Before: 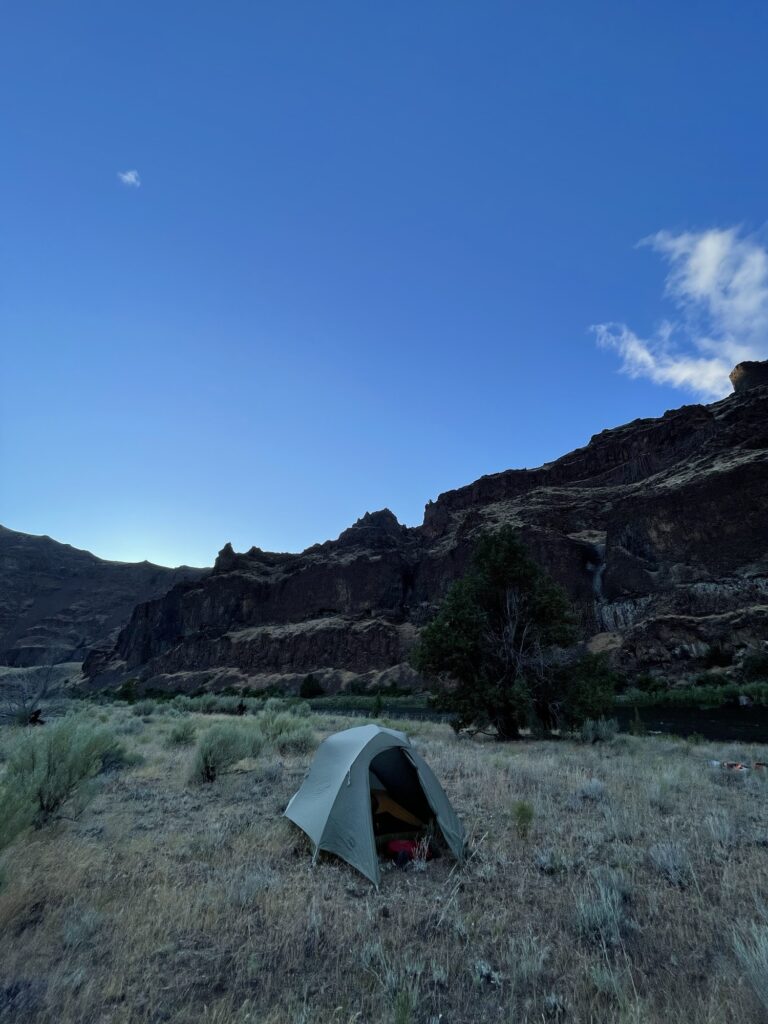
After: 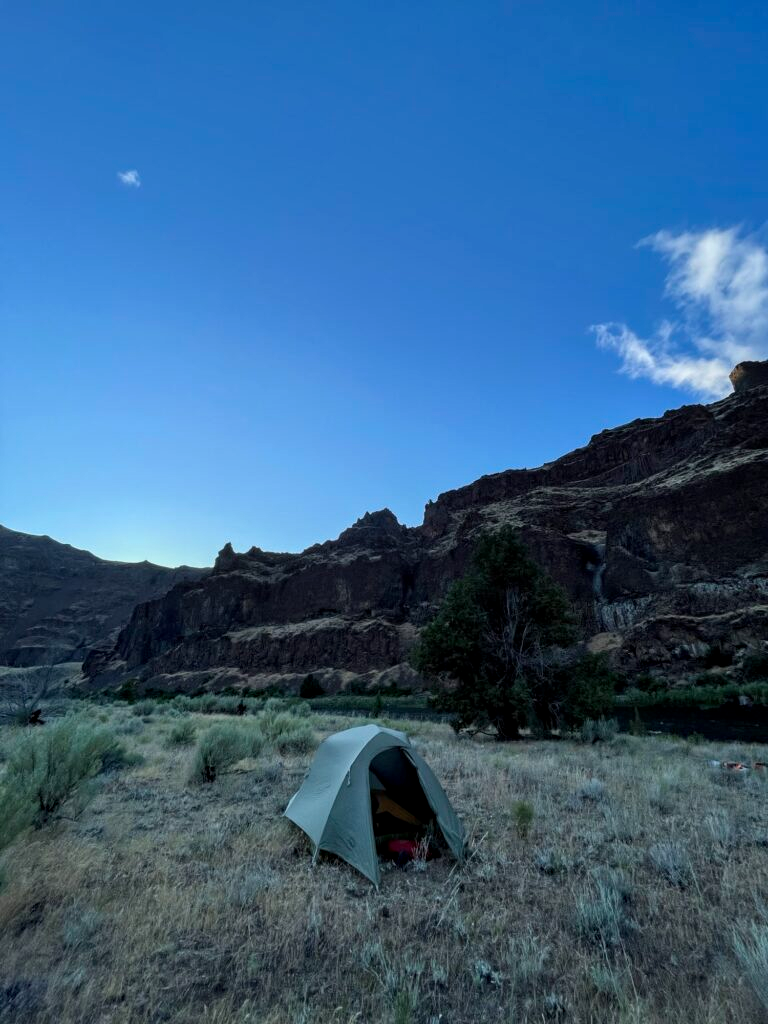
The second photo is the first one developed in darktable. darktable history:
shadows and highlights: shadows 0, highlights 40
local contrast: on, module defaults
